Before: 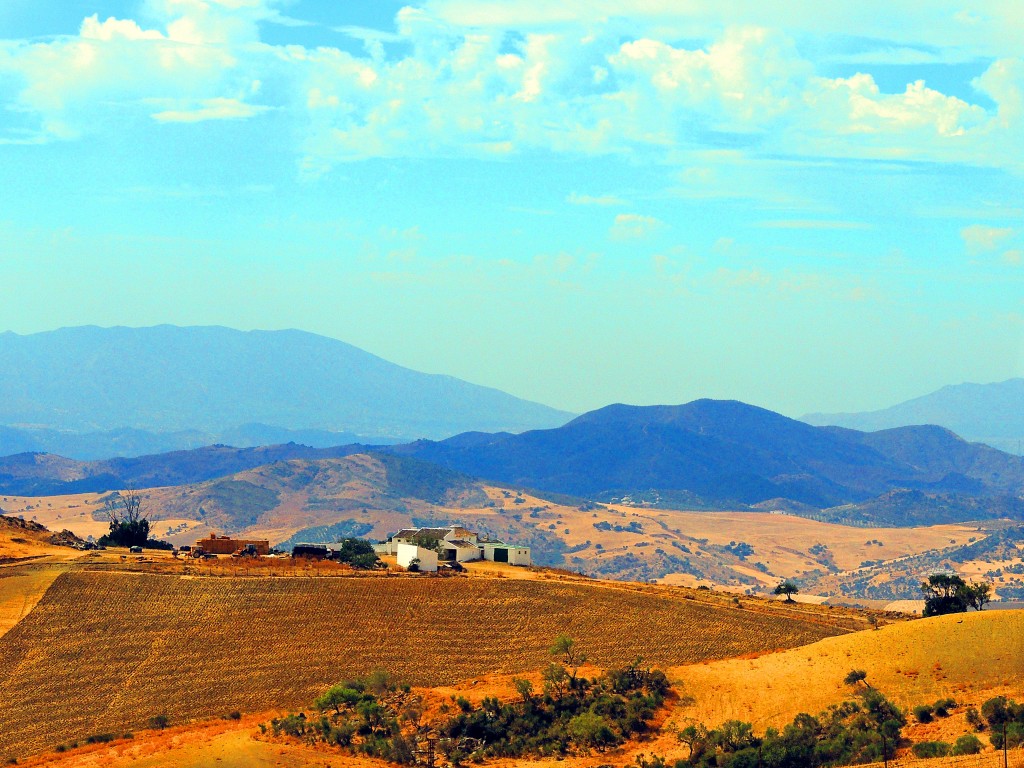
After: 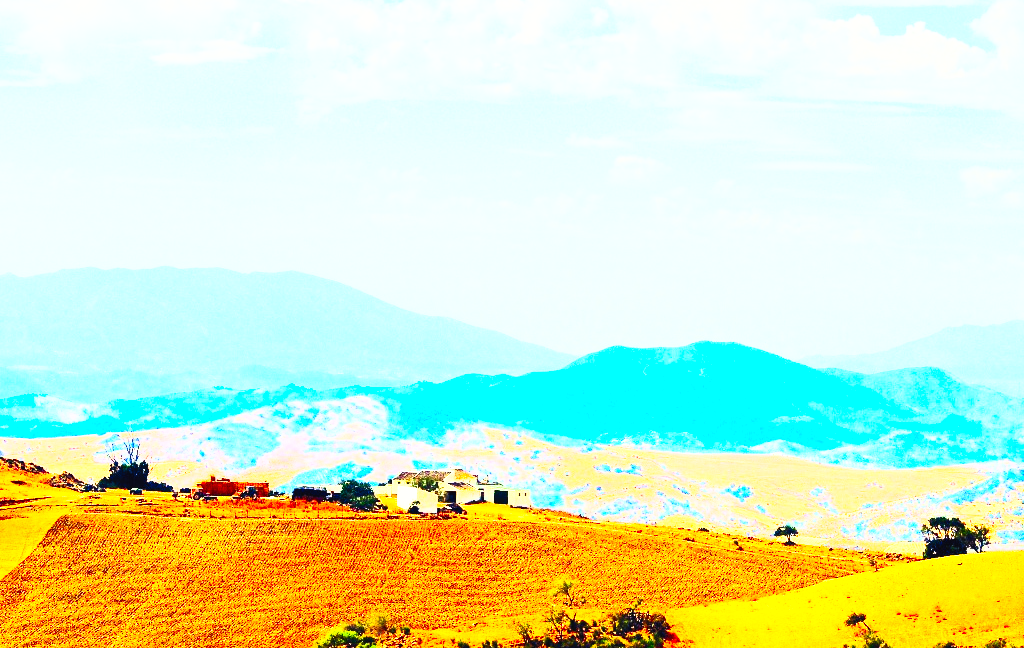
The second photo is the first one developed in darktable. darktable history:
base curve: curves: ch0 [(0, 0) (0.007, 0.004) (0.027, 0.03) (0.046, 0.07) (0.207, 0.54) (0.442, 0.872) (0.673, 0.972) (1, 1)], preserve colors none
crop: top 7.562%, bottom 8.018%
contrast brightness saturation: contrast 0.816, brightness 0.608, saturation 0.601
